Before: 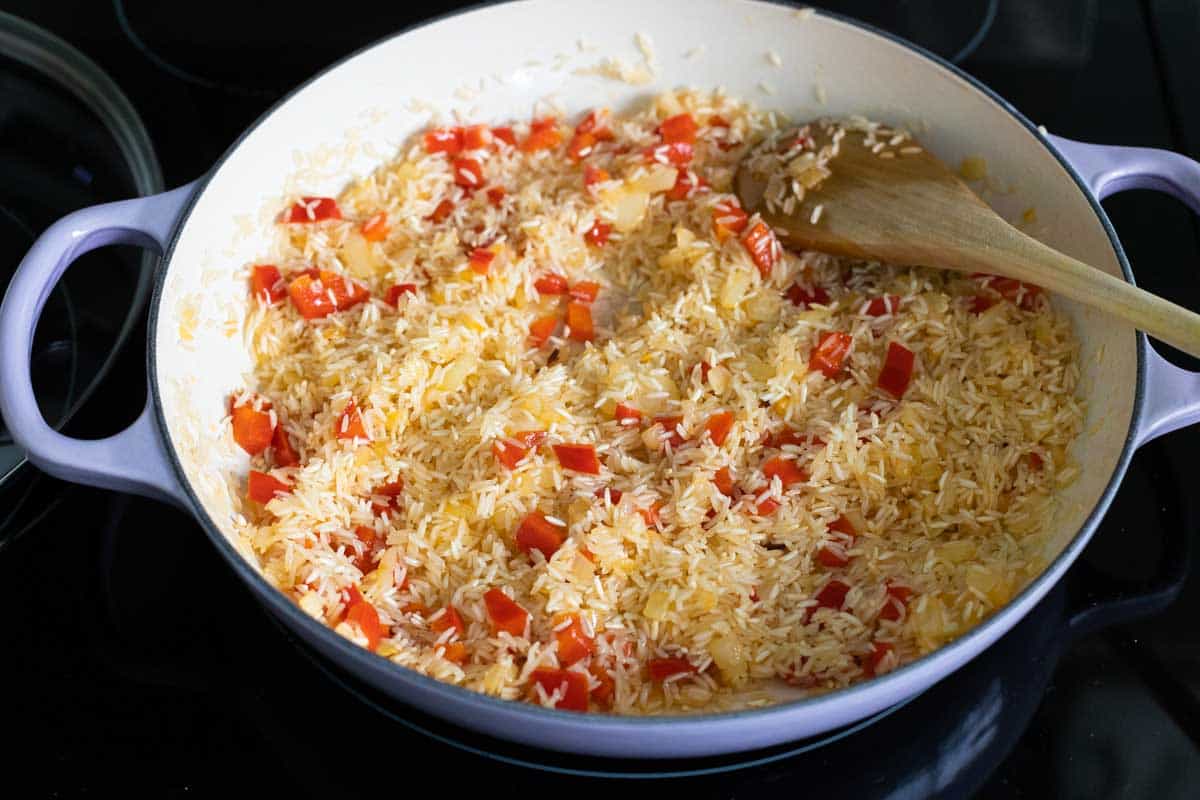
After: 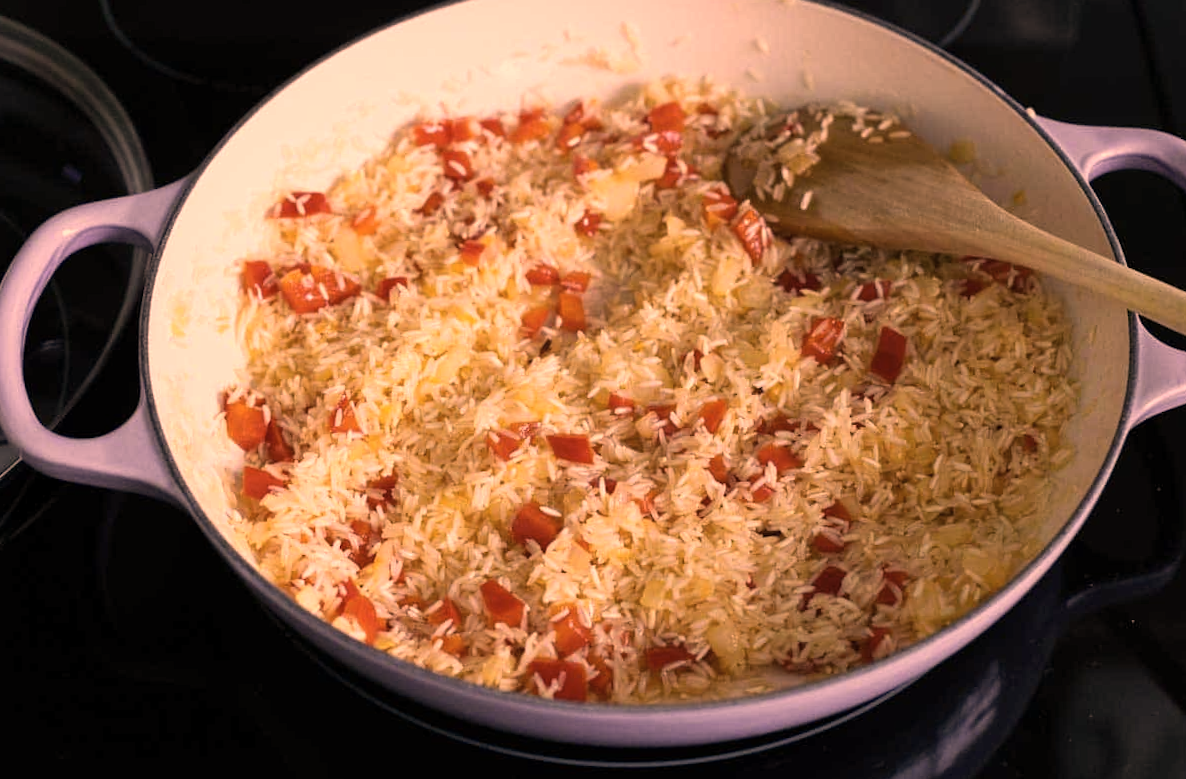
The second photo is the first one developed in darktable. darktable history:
rotate and perspective: rotation -1°, crop left 0.011, crop right 0.989, crop top 0.025, crop bottom 0.975
color correction: highlights a* 40, highlights b* 40, saturation 0.69
